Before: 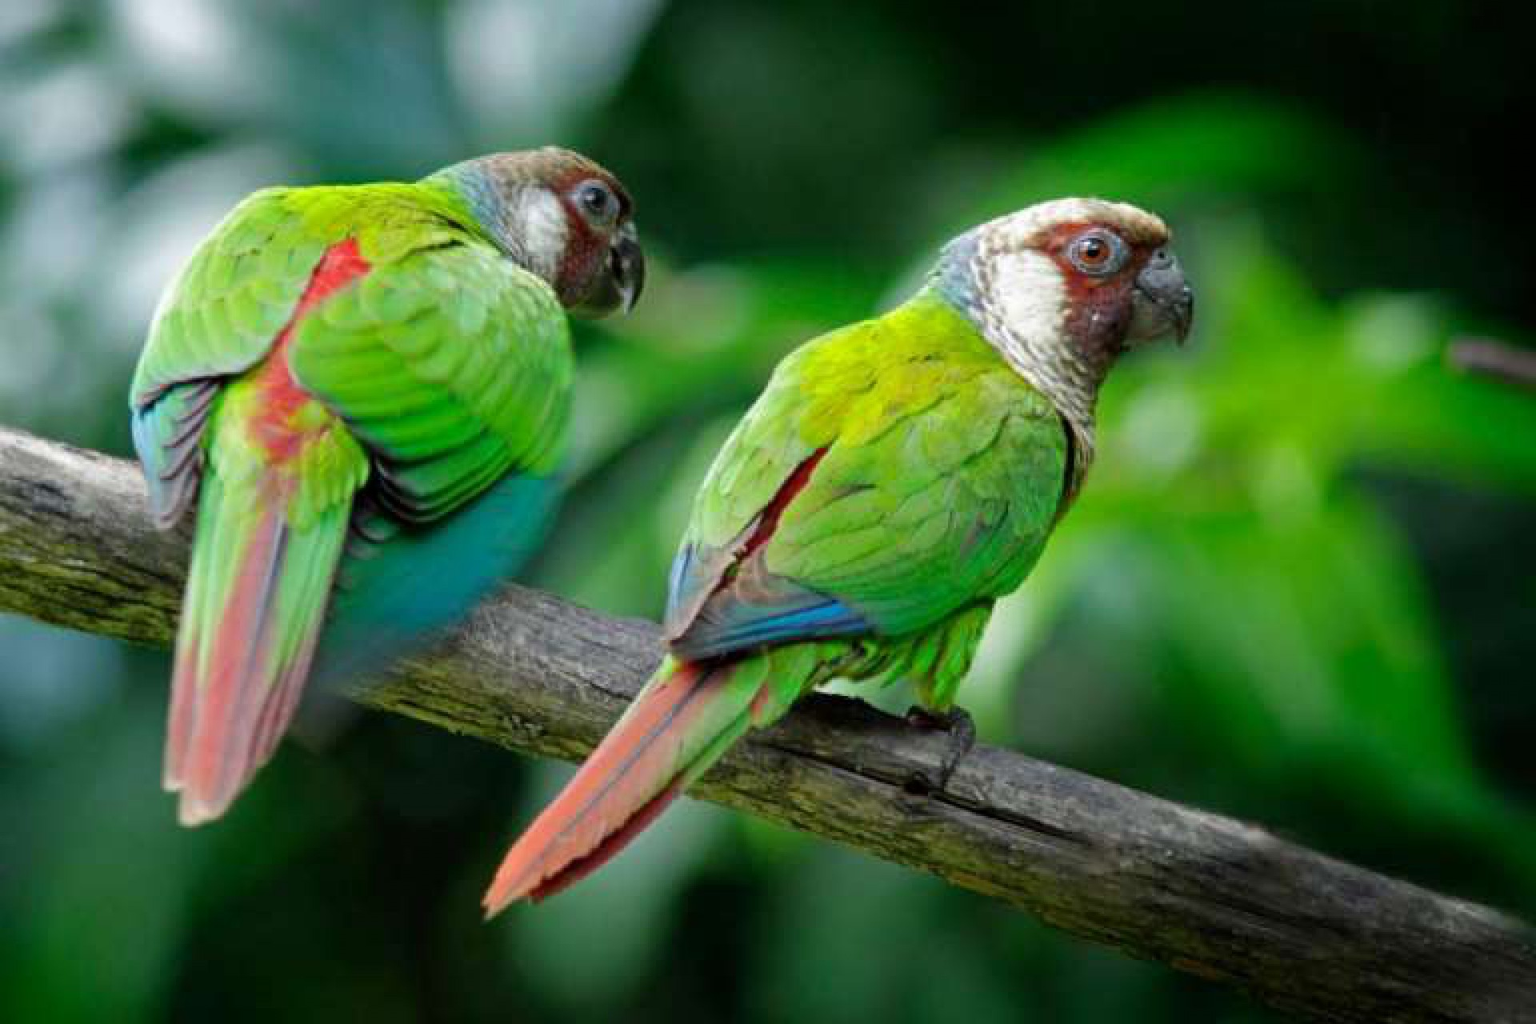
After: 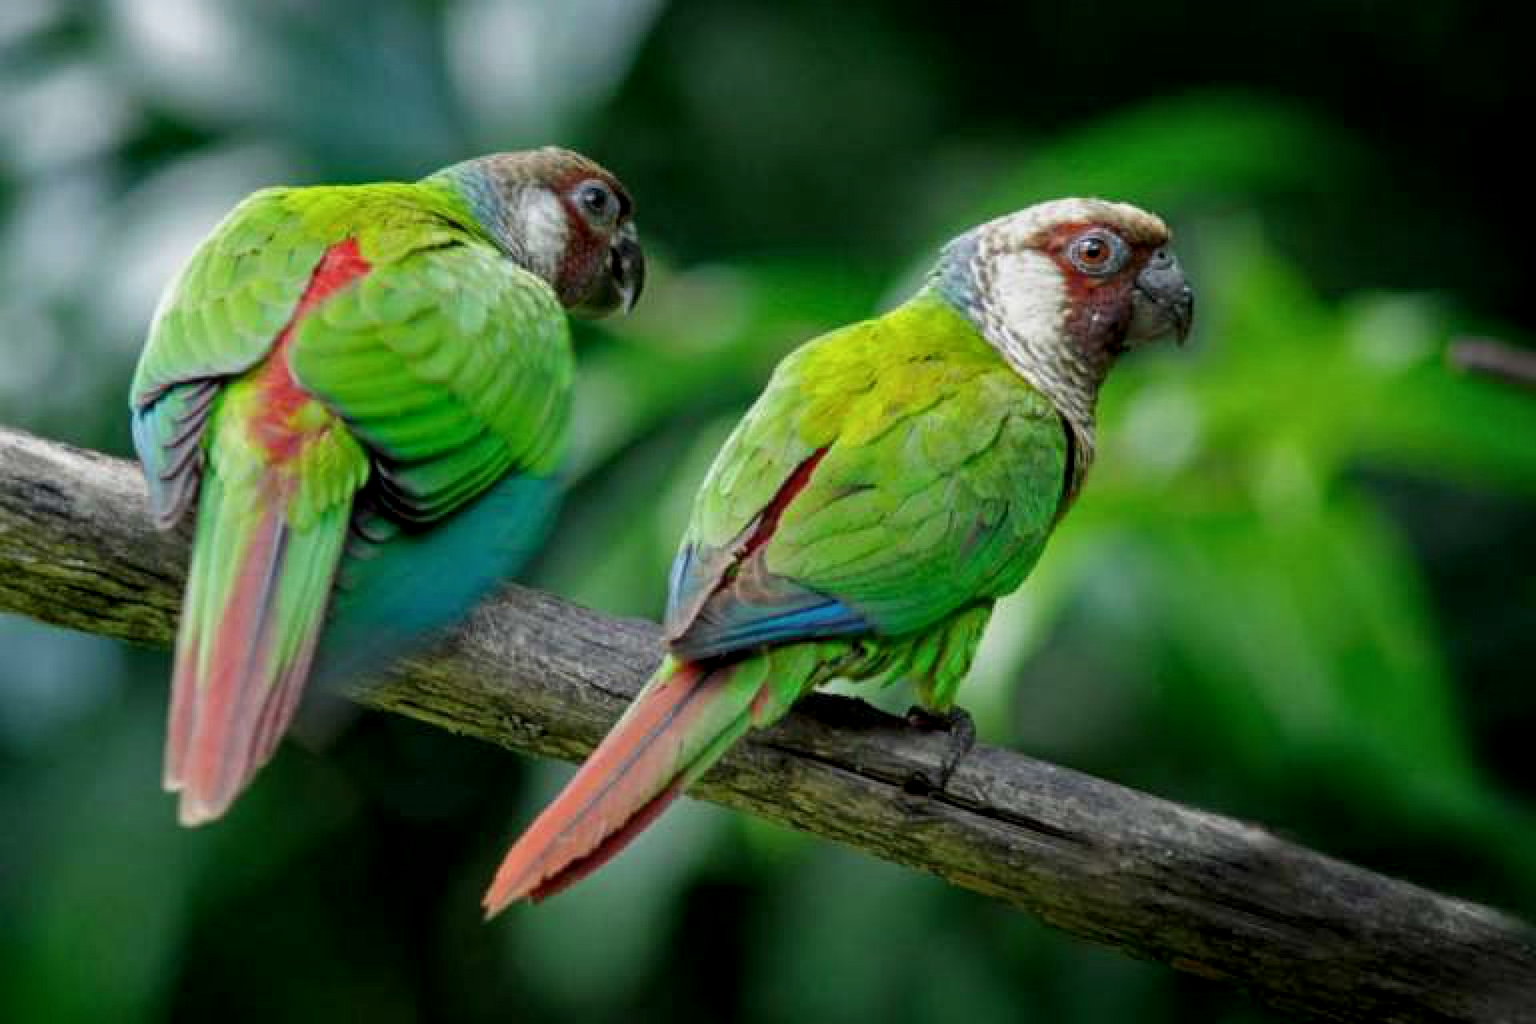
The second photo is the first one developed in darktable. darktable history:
exposure: exposure -0.314 EV, compensate exposure bias true, compensate highlight preservation false
local contrast: on, module defaults
